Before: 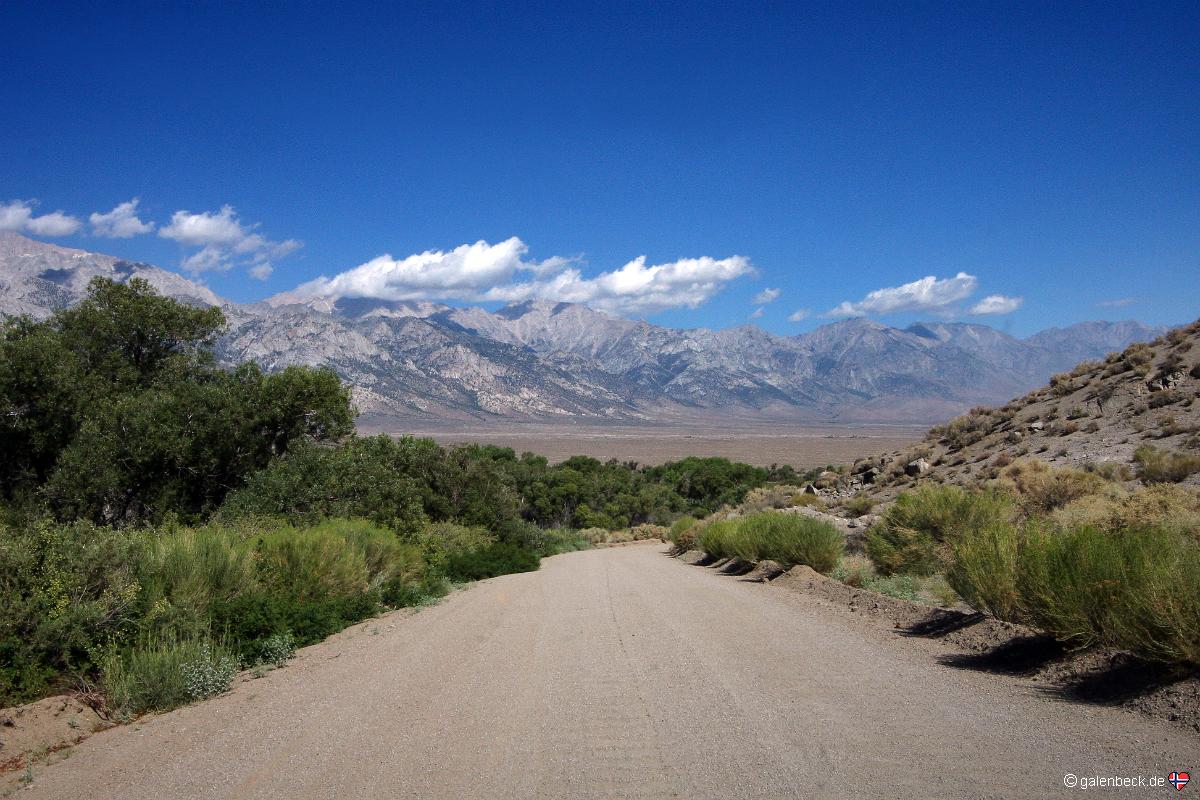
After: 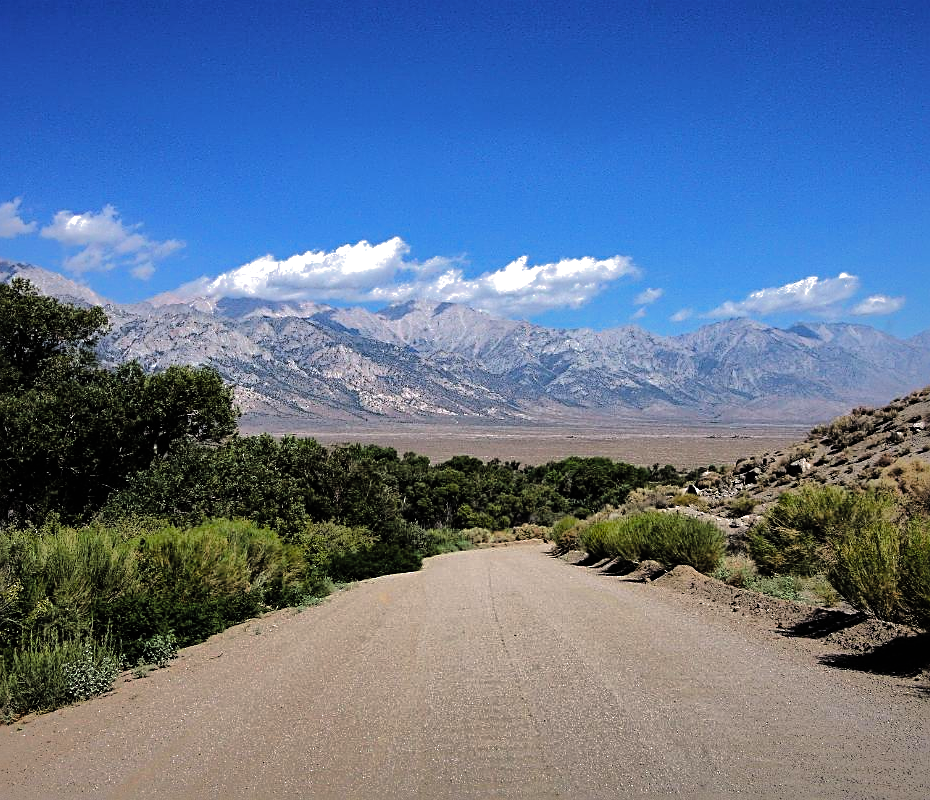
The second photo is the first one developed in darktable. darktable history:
filmic rgb: black relative exposure -3.77 EV, white relative exposure 2.39 EV, threshold 2.95 EV, dynamic range scaling -49.35%, hardness 3.46, latitude 29.99%, contrast 1.796, preserve chrominance max RGB, color science v6 (2022), contrast in shadows safe, contrast in highlights safe, enable highlight reconstruction true
crop: left 9.861%, right 12.568%
color balance rgb: global offset › luminance 1.977%, perceptual saturation grading › global saturation 20%, perceptual saturation grading › highlights -24.8%, perceptual saturation grading › shadows 24.662%, global vibrance 25.051%, contrast 10.475%
sharpen: radius 2.535, amount 0.618
shadows and highlights: shadows 38.62, highlights -74.67
